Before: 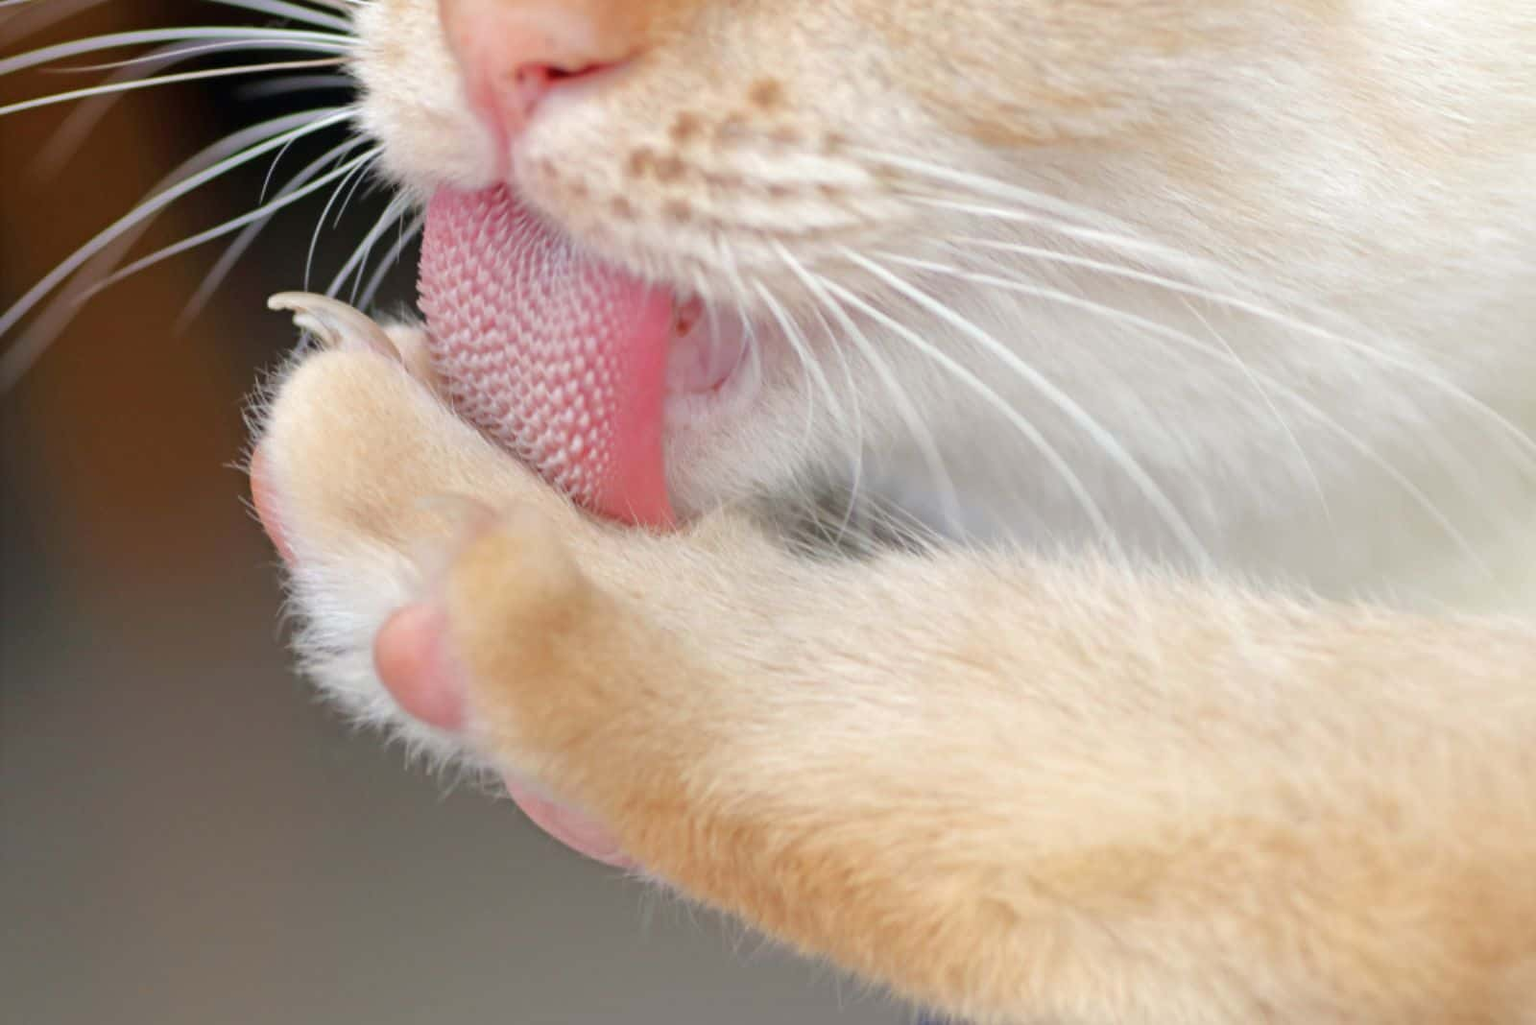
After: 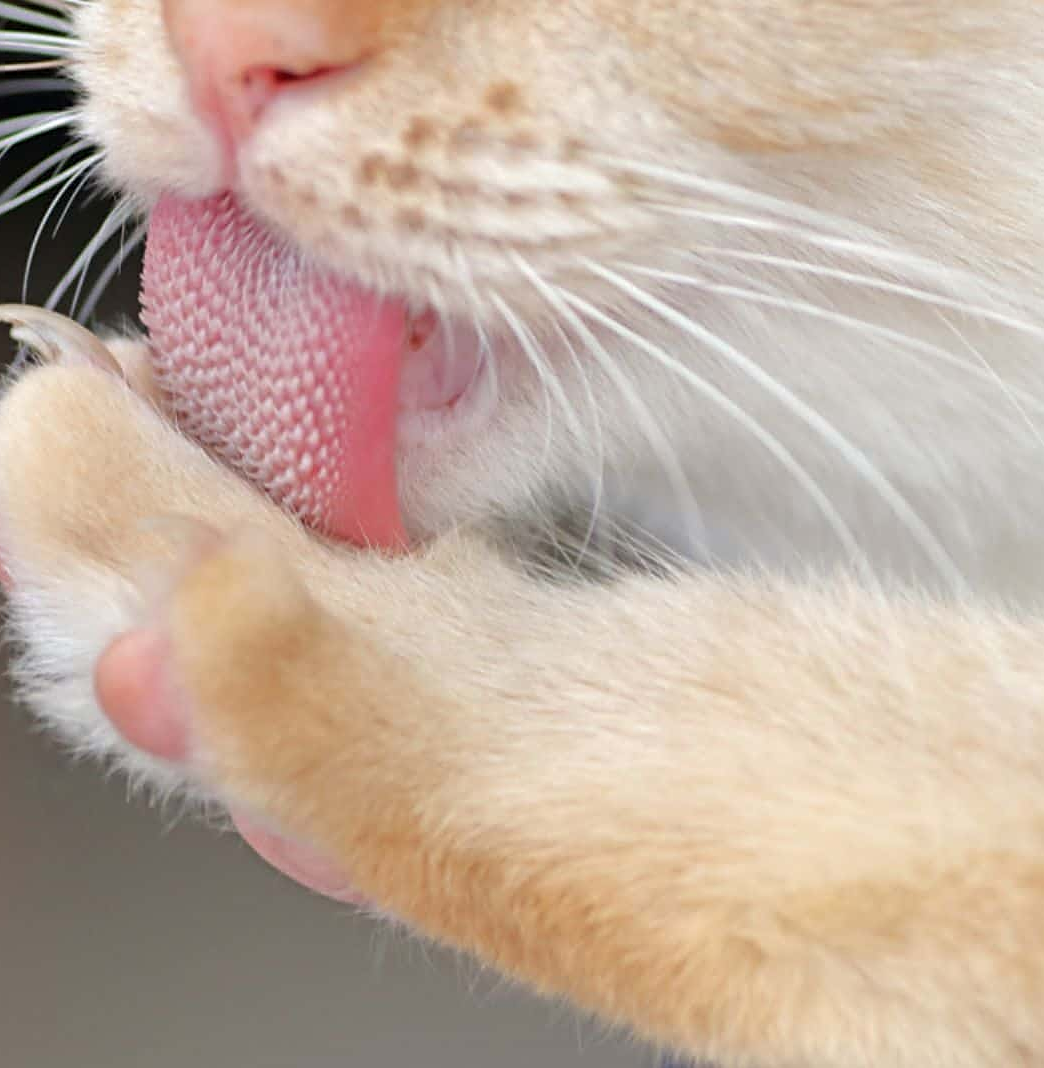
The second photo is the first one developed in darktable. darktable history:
crop and rotate: left 18.454%, right 16.284%
sharpen: on, module defaults
